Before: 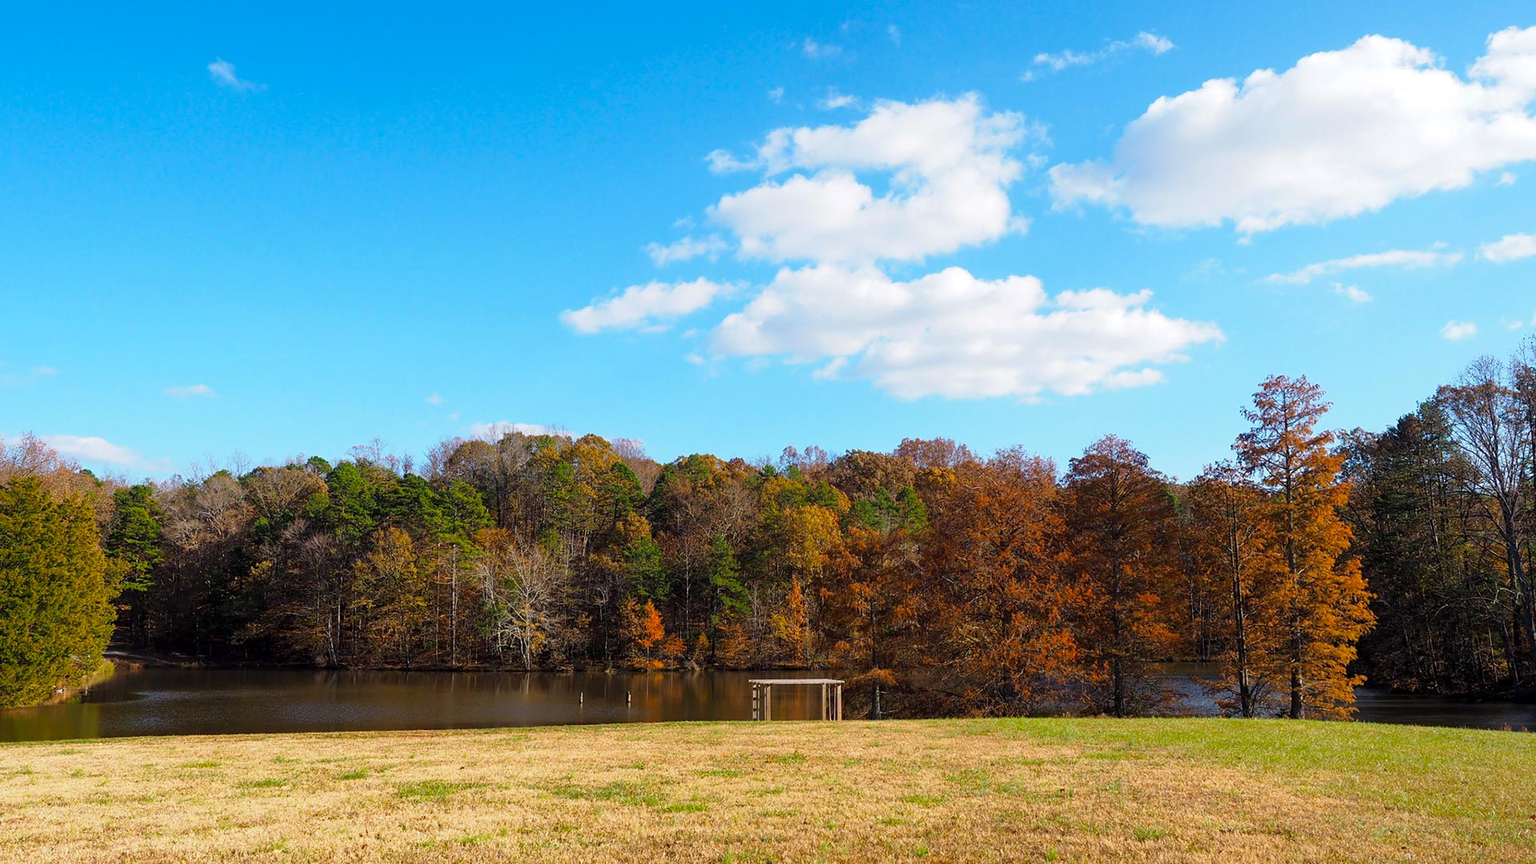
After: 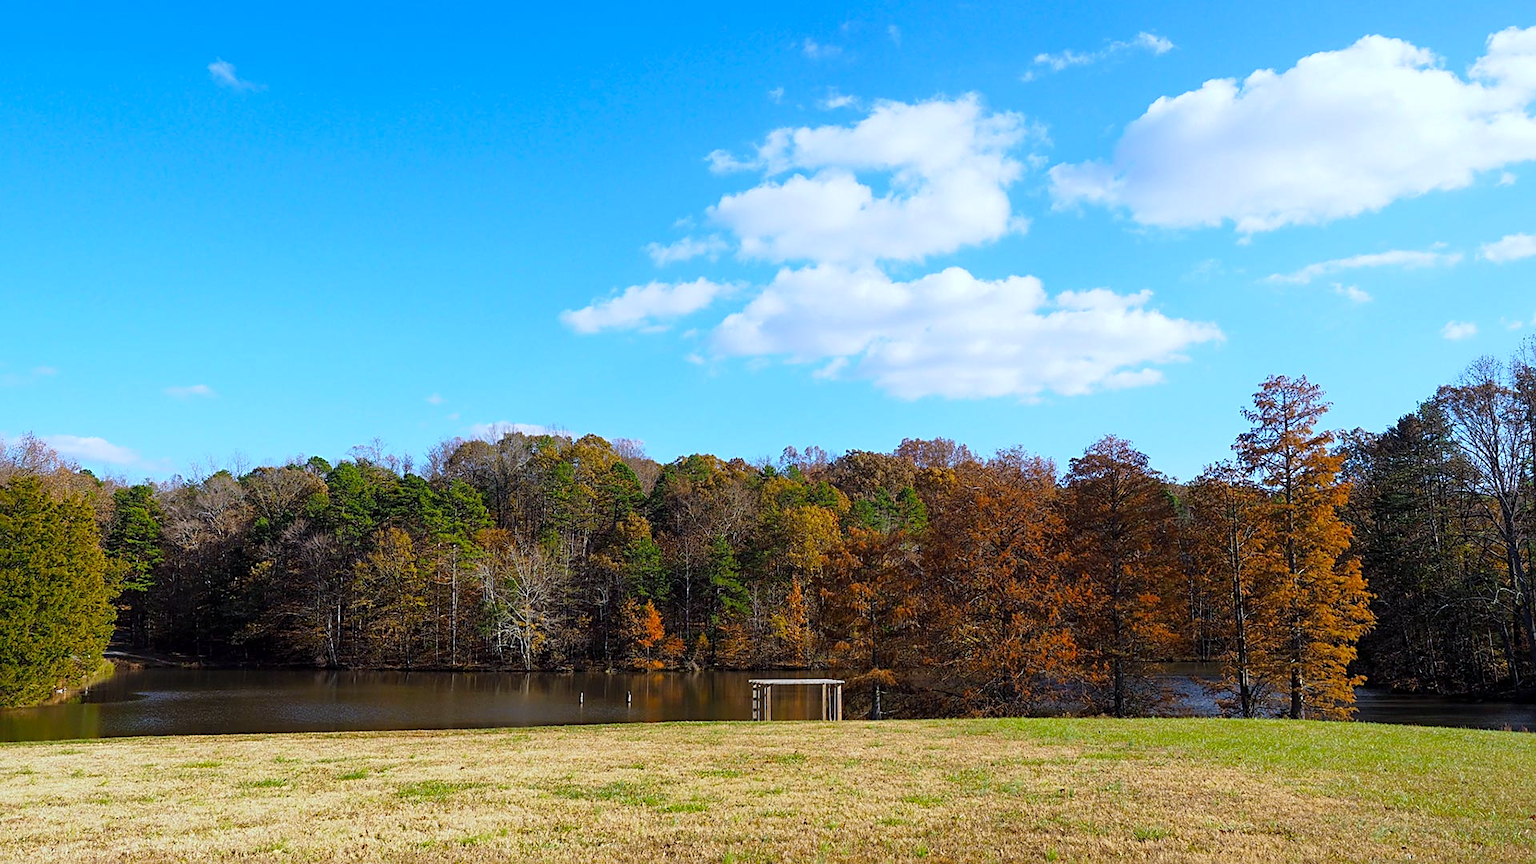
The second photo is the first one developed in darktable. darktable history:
sharpen: radius 2.529, amount 0.323
tone equalizer: on, module defaults
white balance: red 0.924, blue 1.095
